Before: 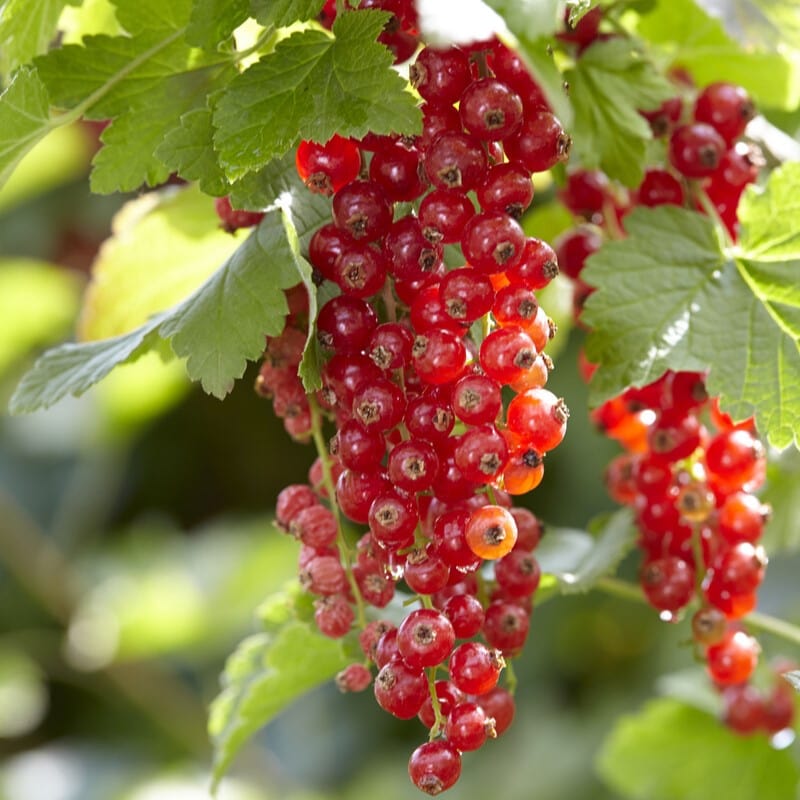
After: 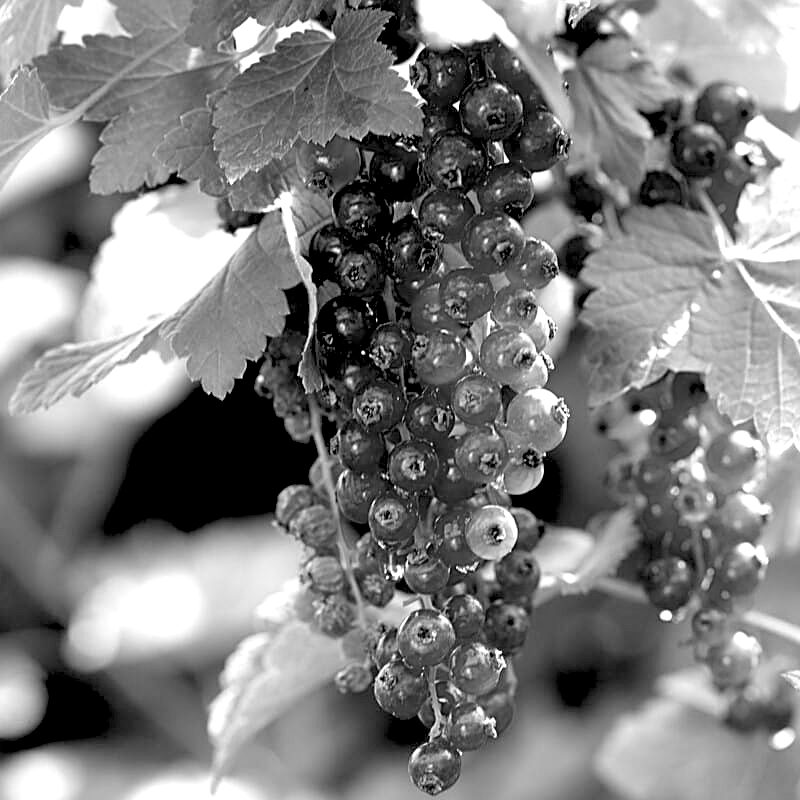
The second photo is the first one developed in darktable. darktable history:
sharpen: on, module defaults
exposure: black level correction 0.04, exposure 0.5 EV, compensate highlight preservation false
local contrast: mode bilateral grid, contrast 20, coarseness 50, detail 120%, midtone range 0.2
monochrome: on, module defaults
